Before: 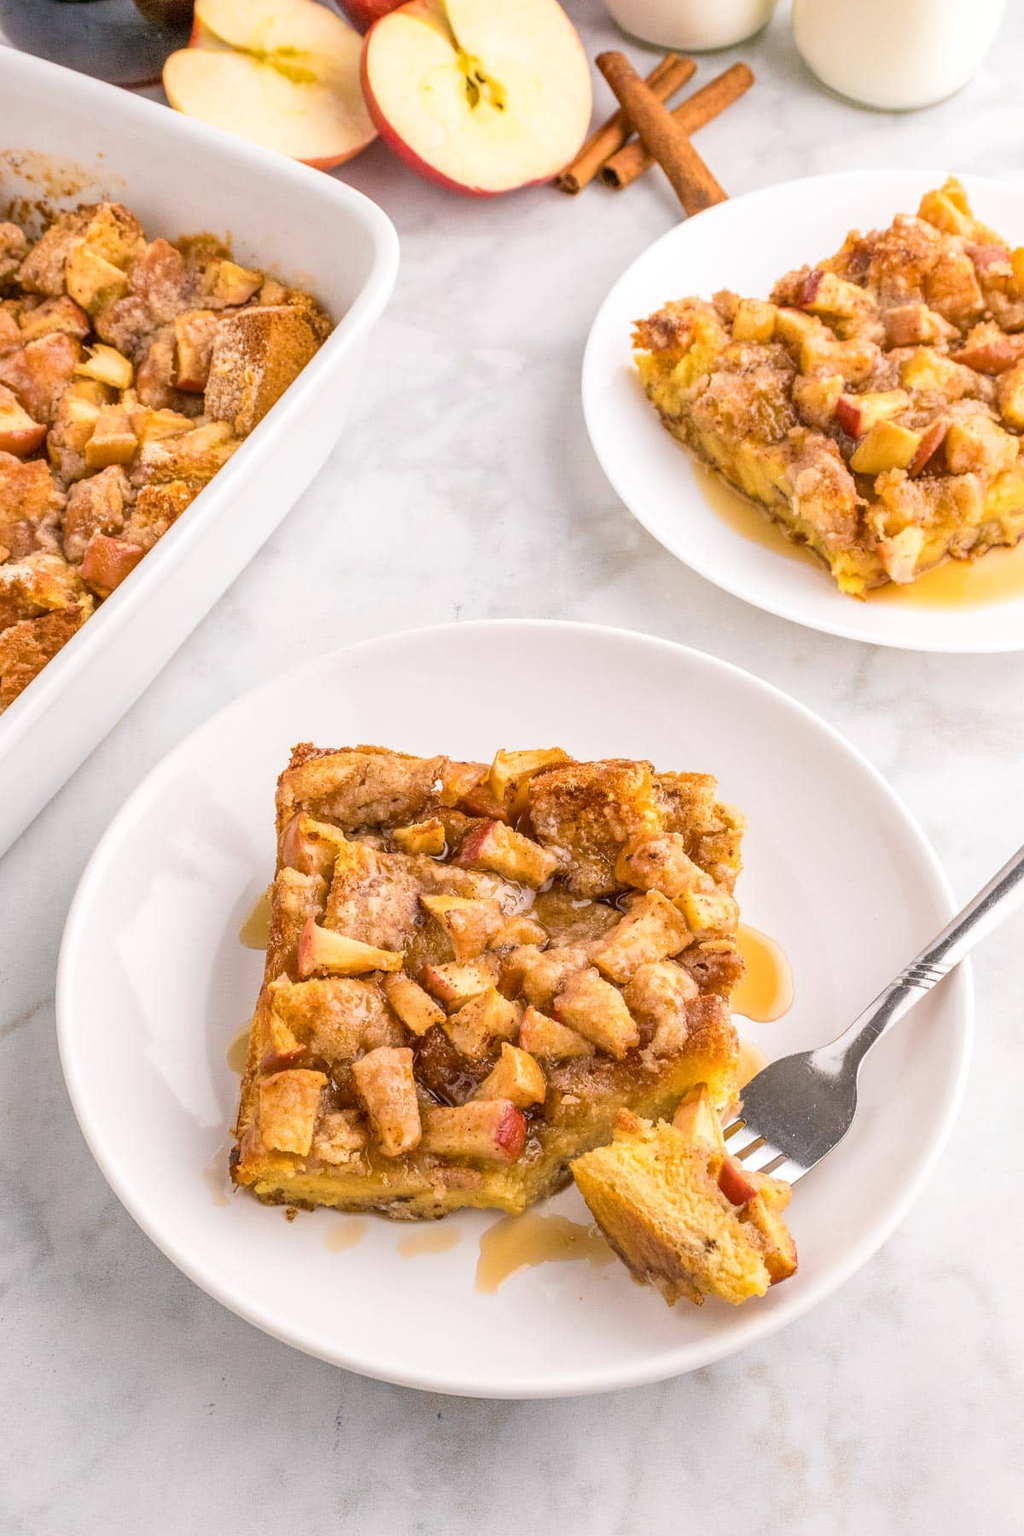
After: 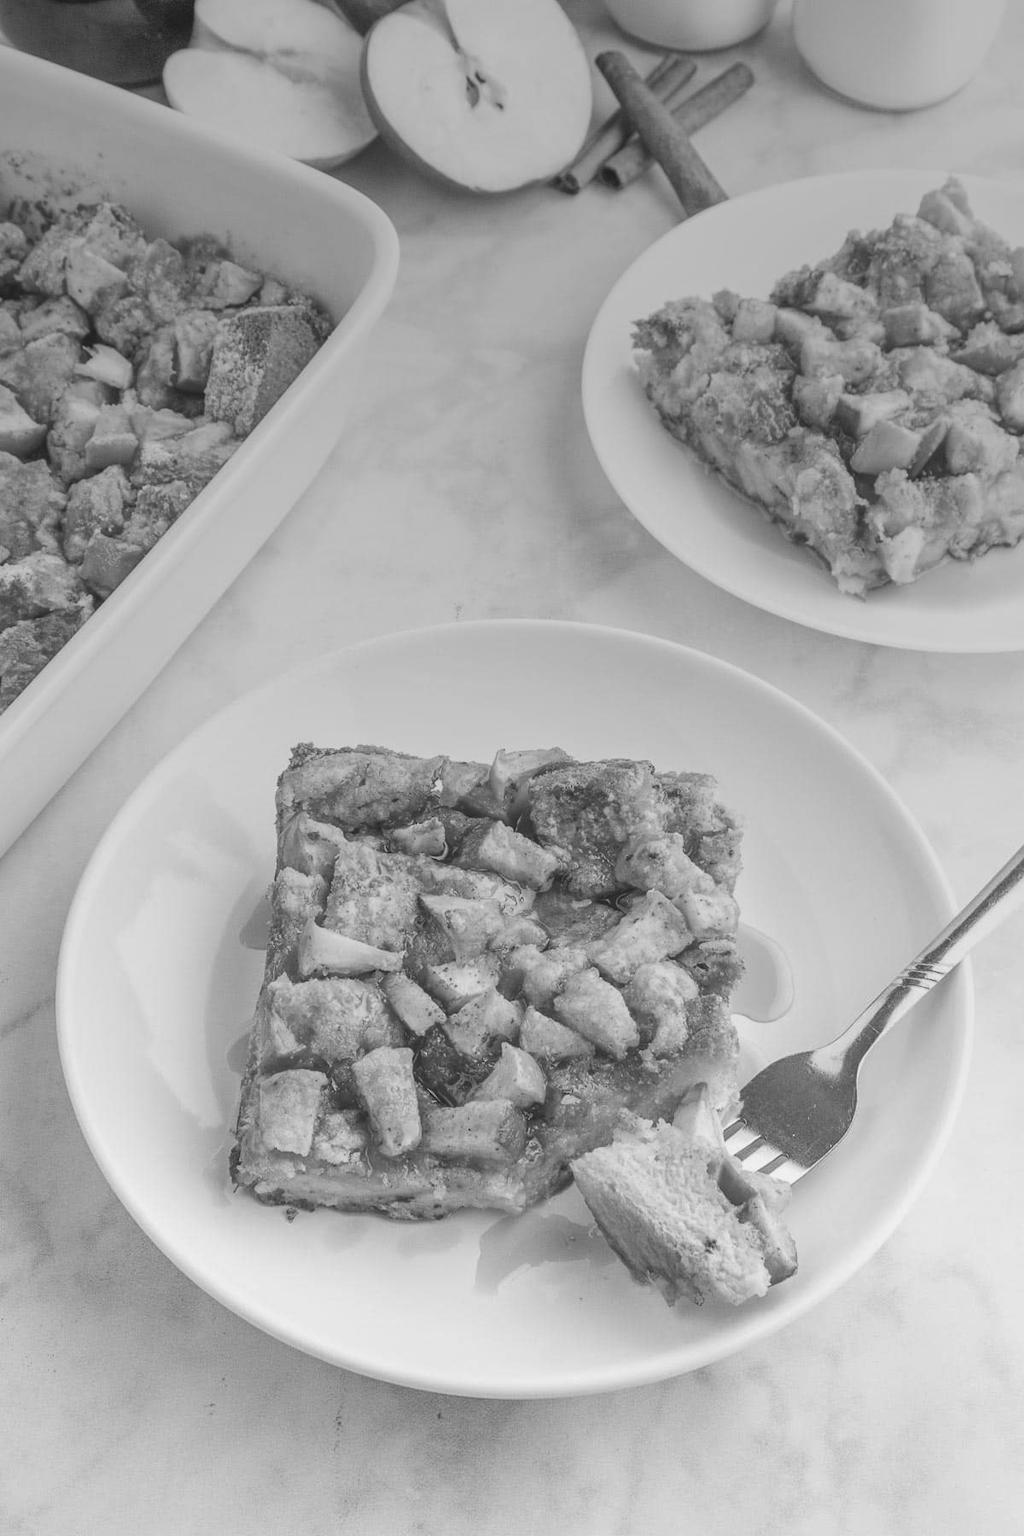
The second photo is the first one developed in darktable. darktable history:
graduated density: hue 238.83°, saturation 50%
exposure: black level correction -0.025, exposure -0.117 EV, compensate highlight preservation false
monochrome: a -6.99, b 35.61, size 1.4
